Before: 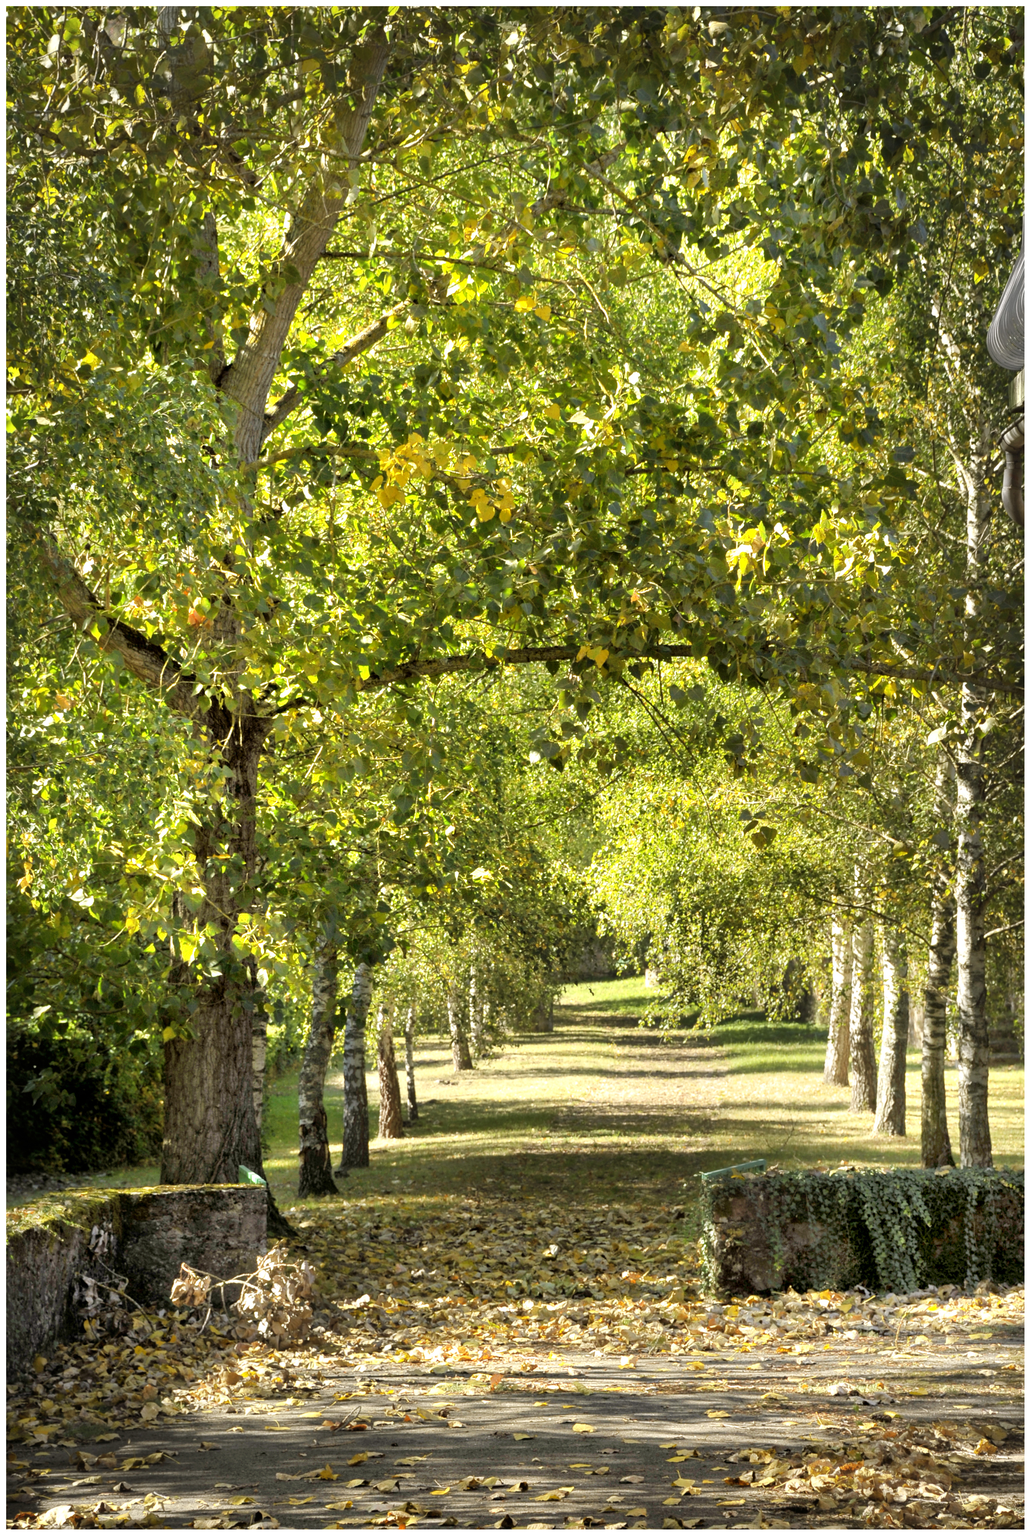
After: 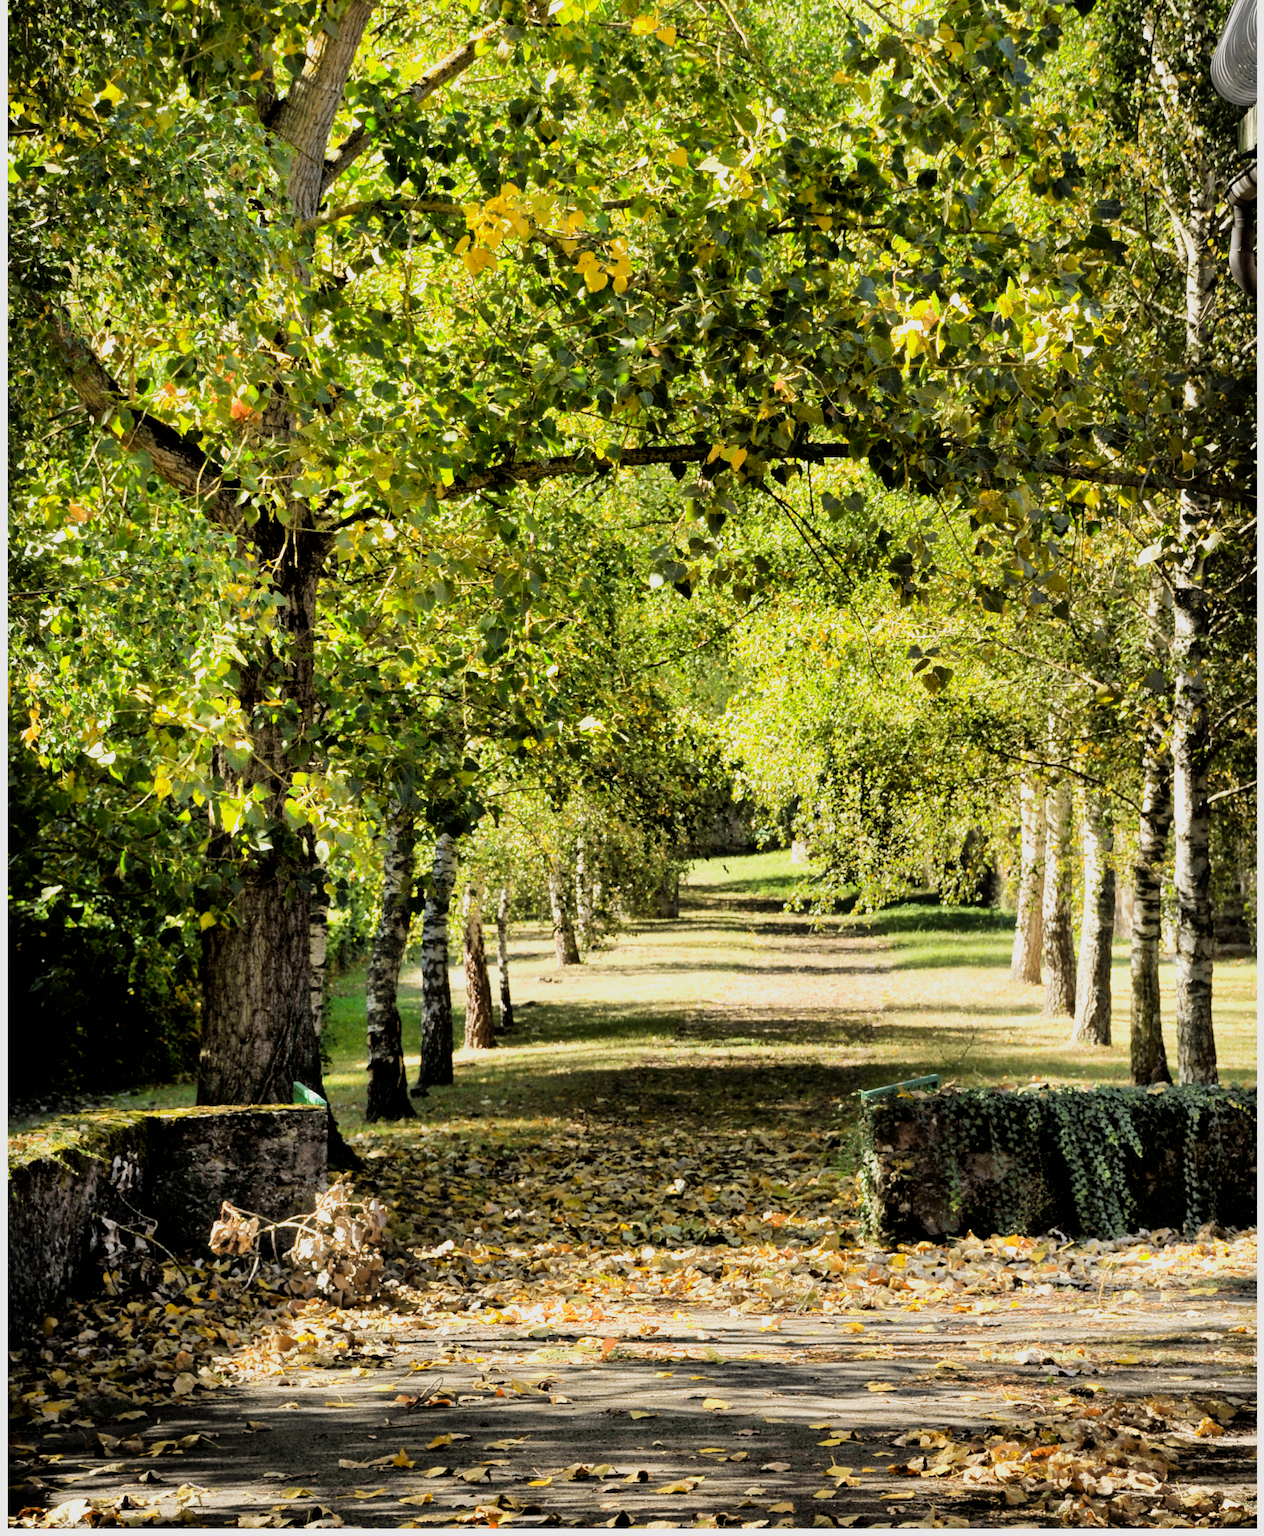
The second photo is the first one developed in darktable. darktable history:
crop and rotate: top 18.507%
filmic rgb: black relative exposure -5 EV, hardness 2.88, contrast 1.4, highlights saturation mix -20%
